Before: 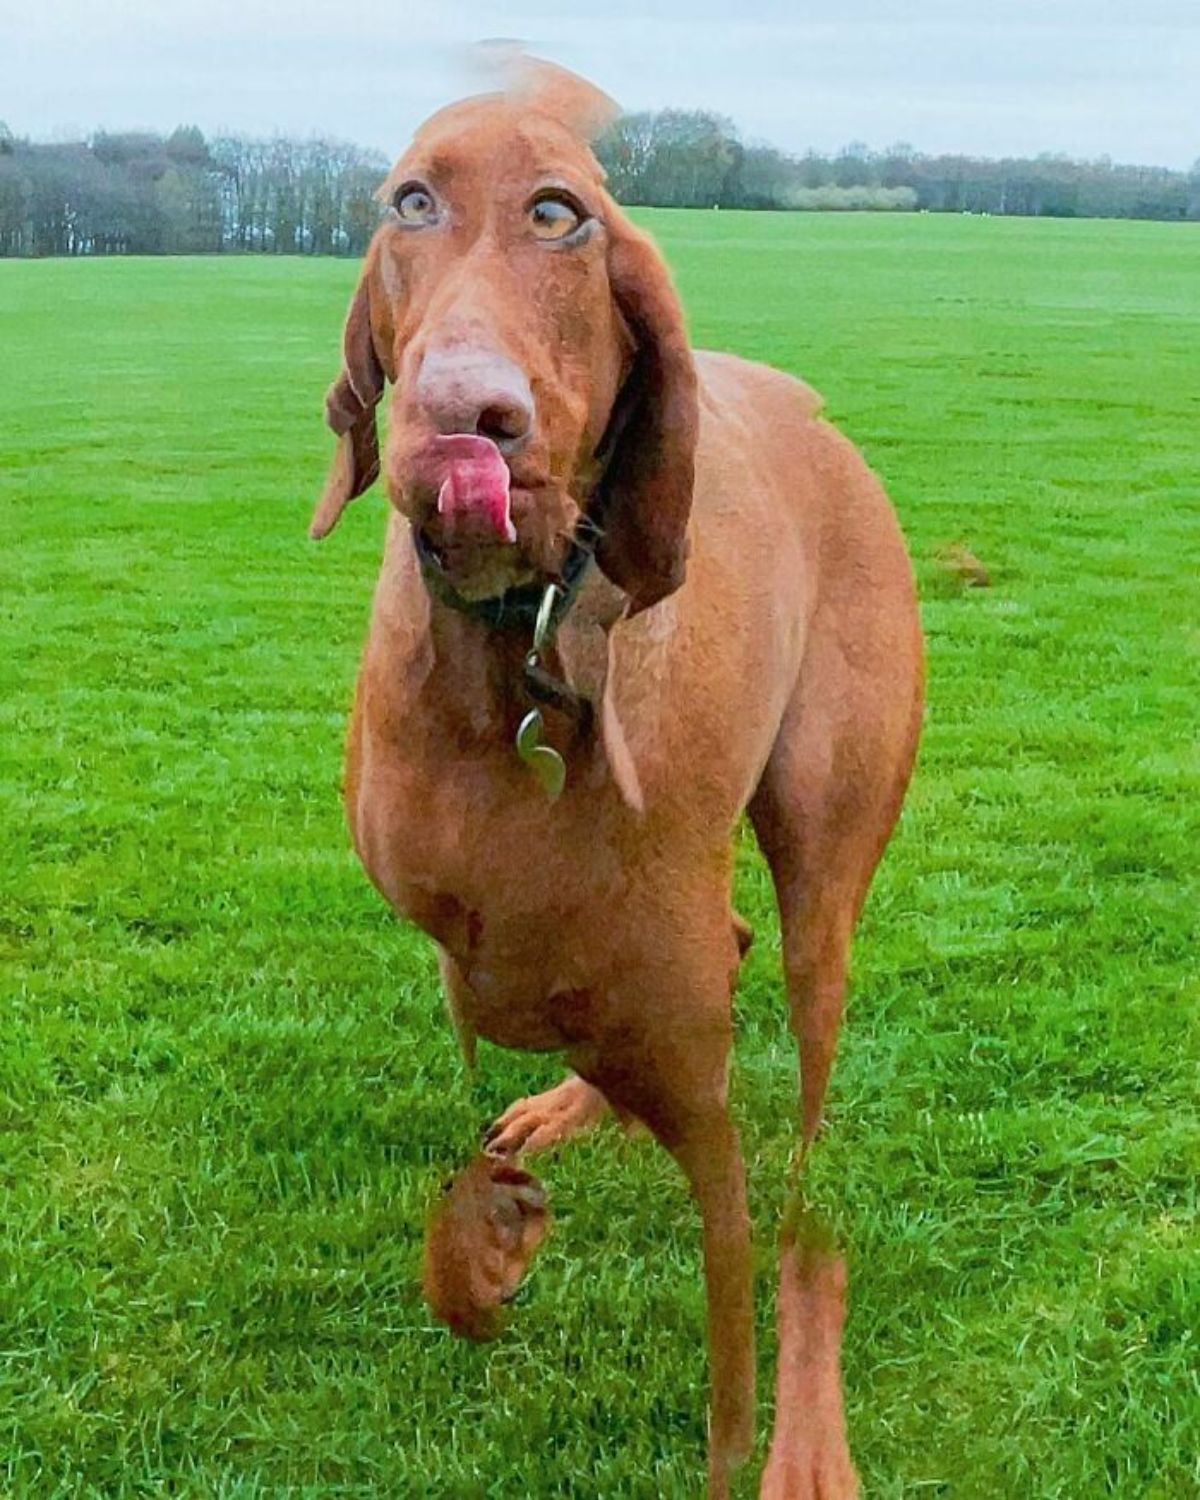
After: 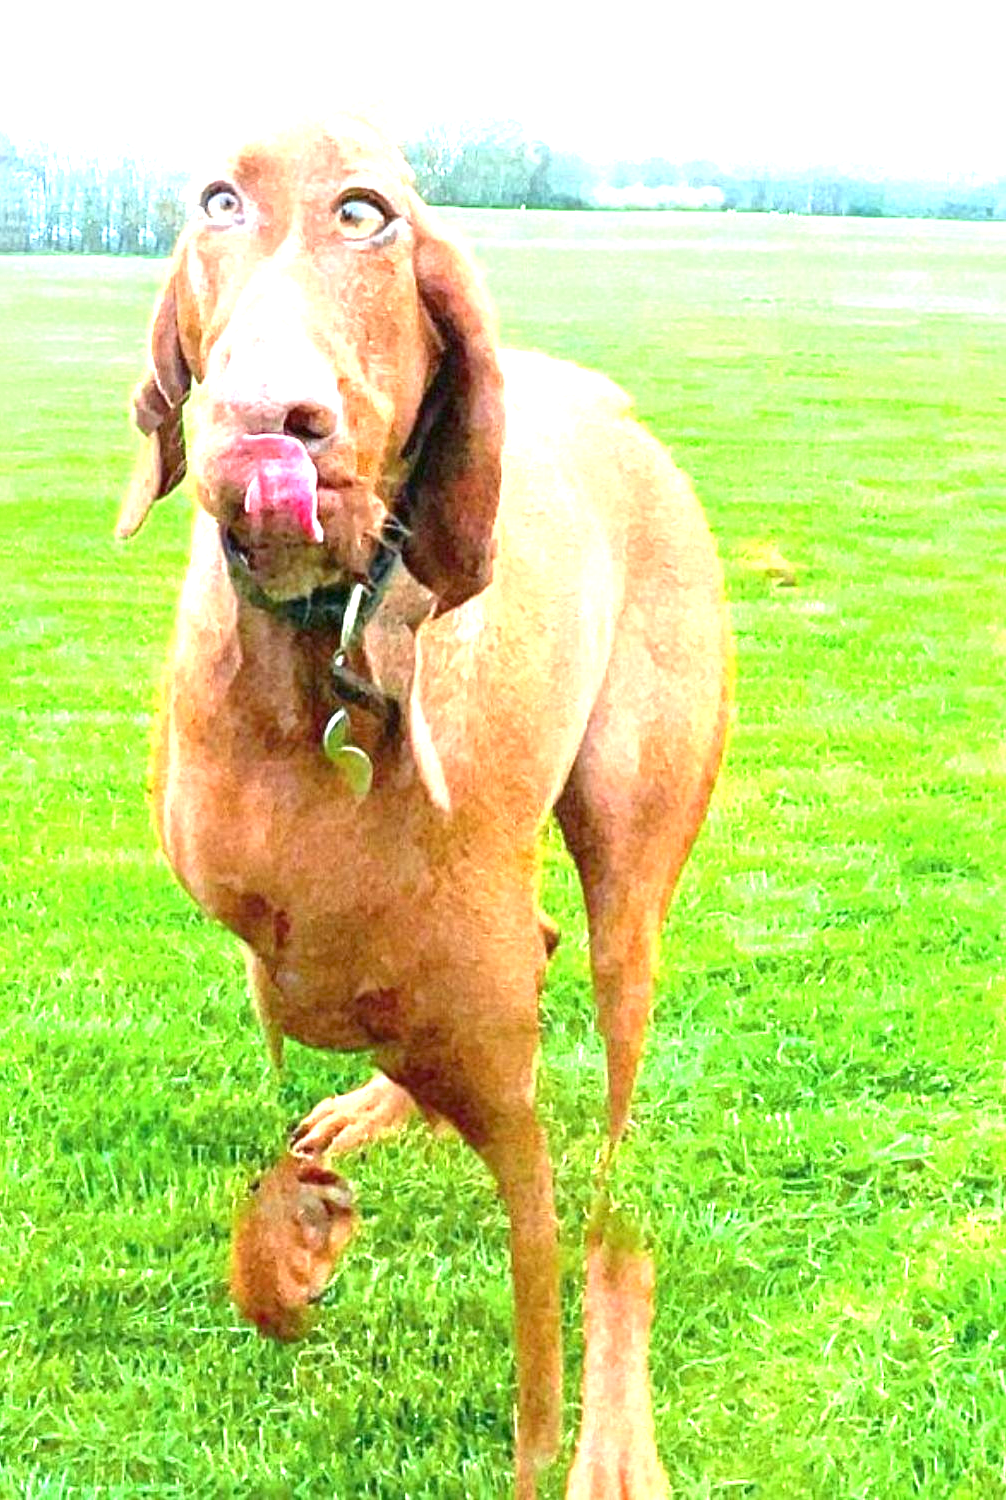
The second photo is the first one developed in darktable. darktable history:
exposure: exposure 2.003 EV, compensate highlight preservation false
crop: left 16.145%
